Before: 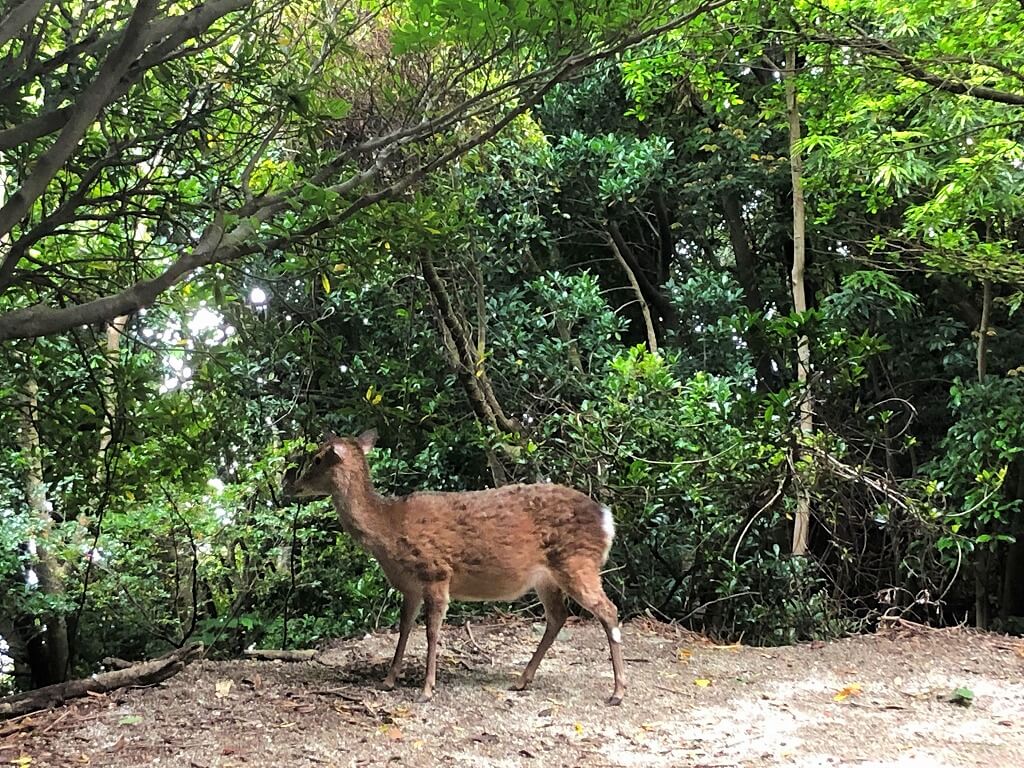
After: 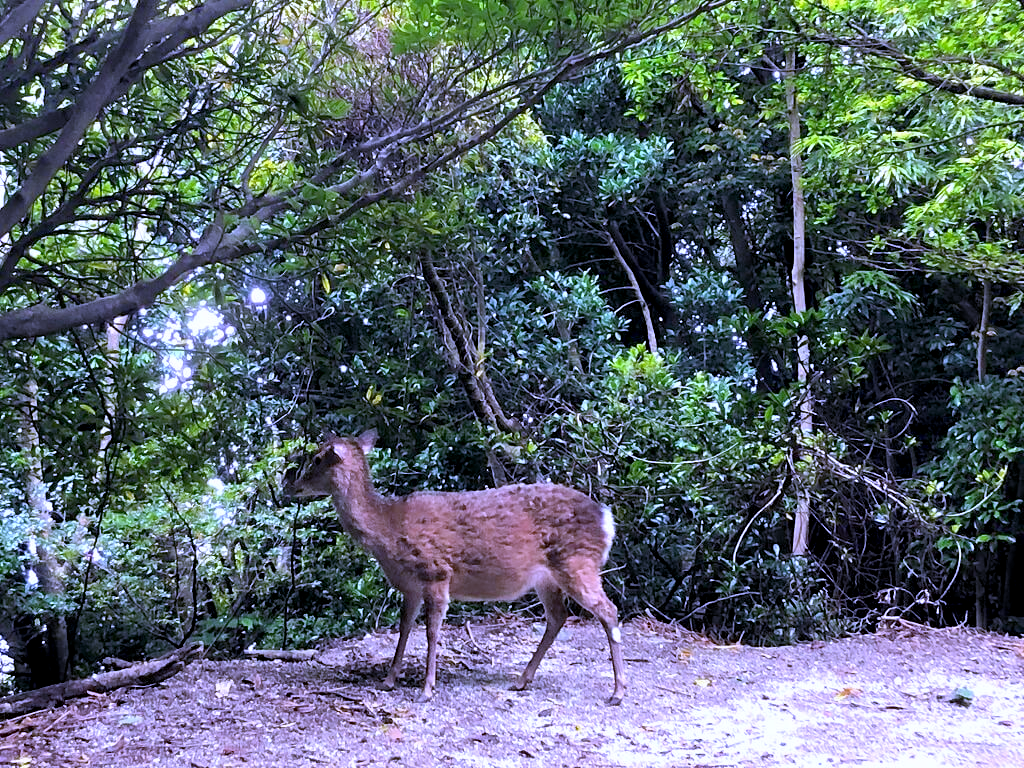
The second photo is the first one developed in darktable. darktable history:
exposure: black level correction 0.005, exposure 0.014 EV, compensate highlight preservation false
white balance: red 0.98, blue 1.61
